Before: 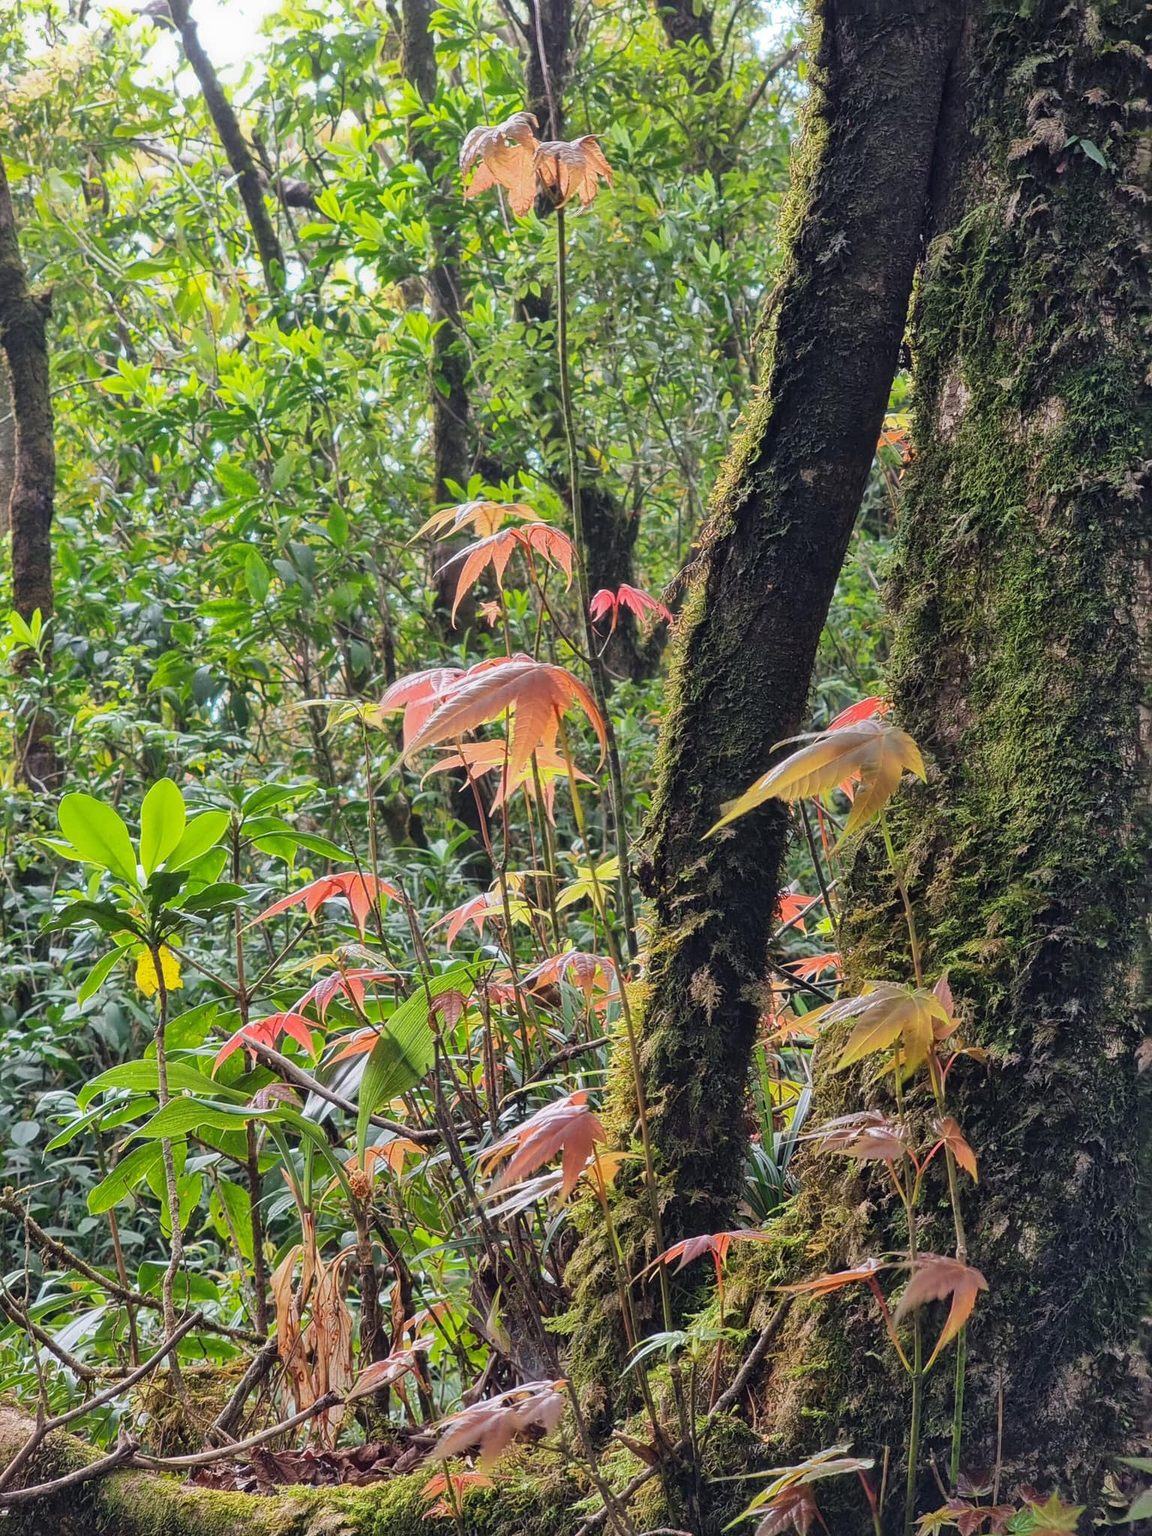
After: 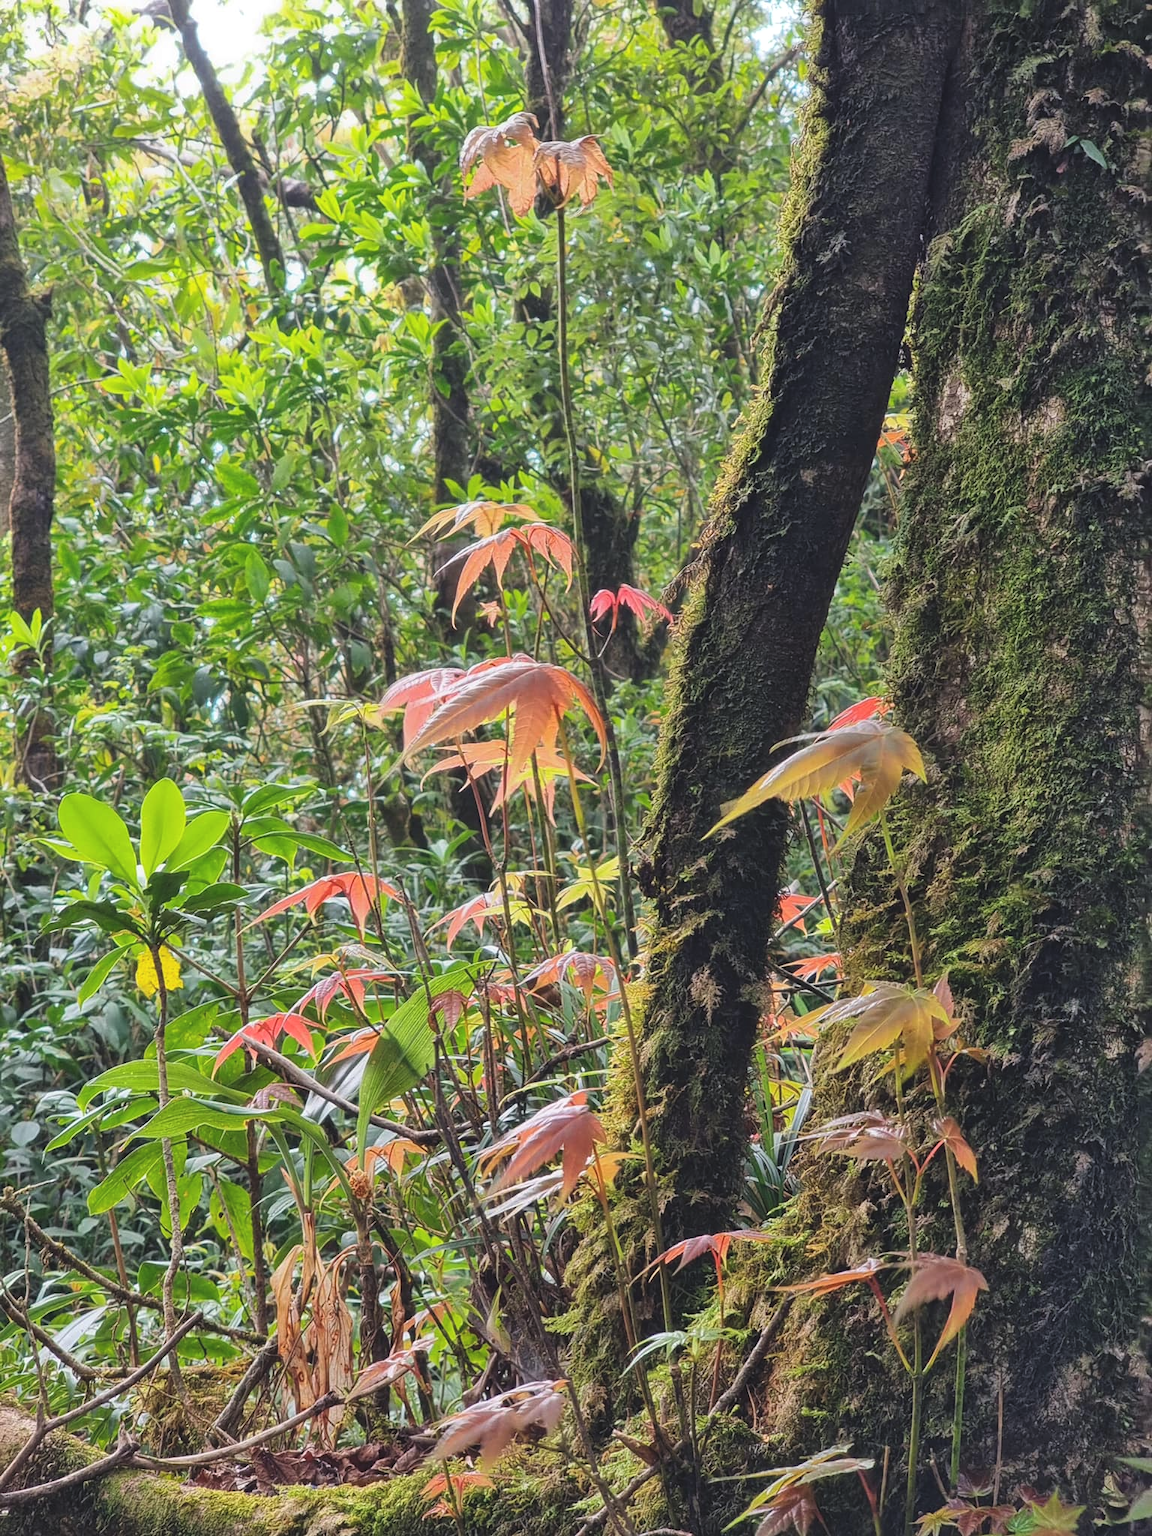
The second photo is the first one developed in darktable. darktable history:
exposure: black level correction -0.008, exposure 0.072 EV, compensate highlight preservation false
